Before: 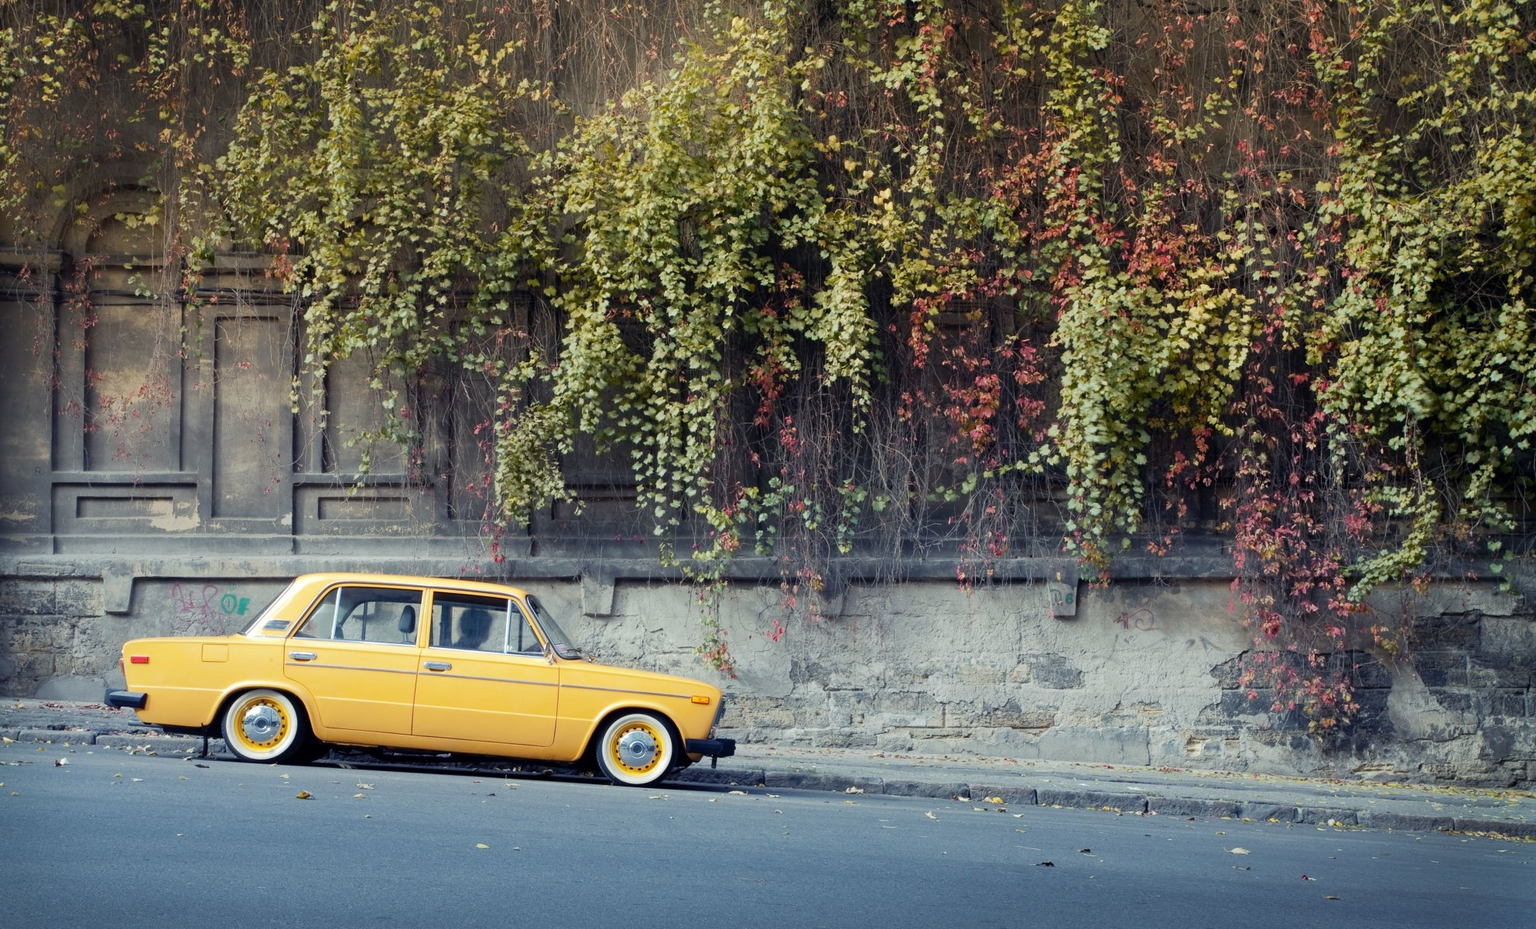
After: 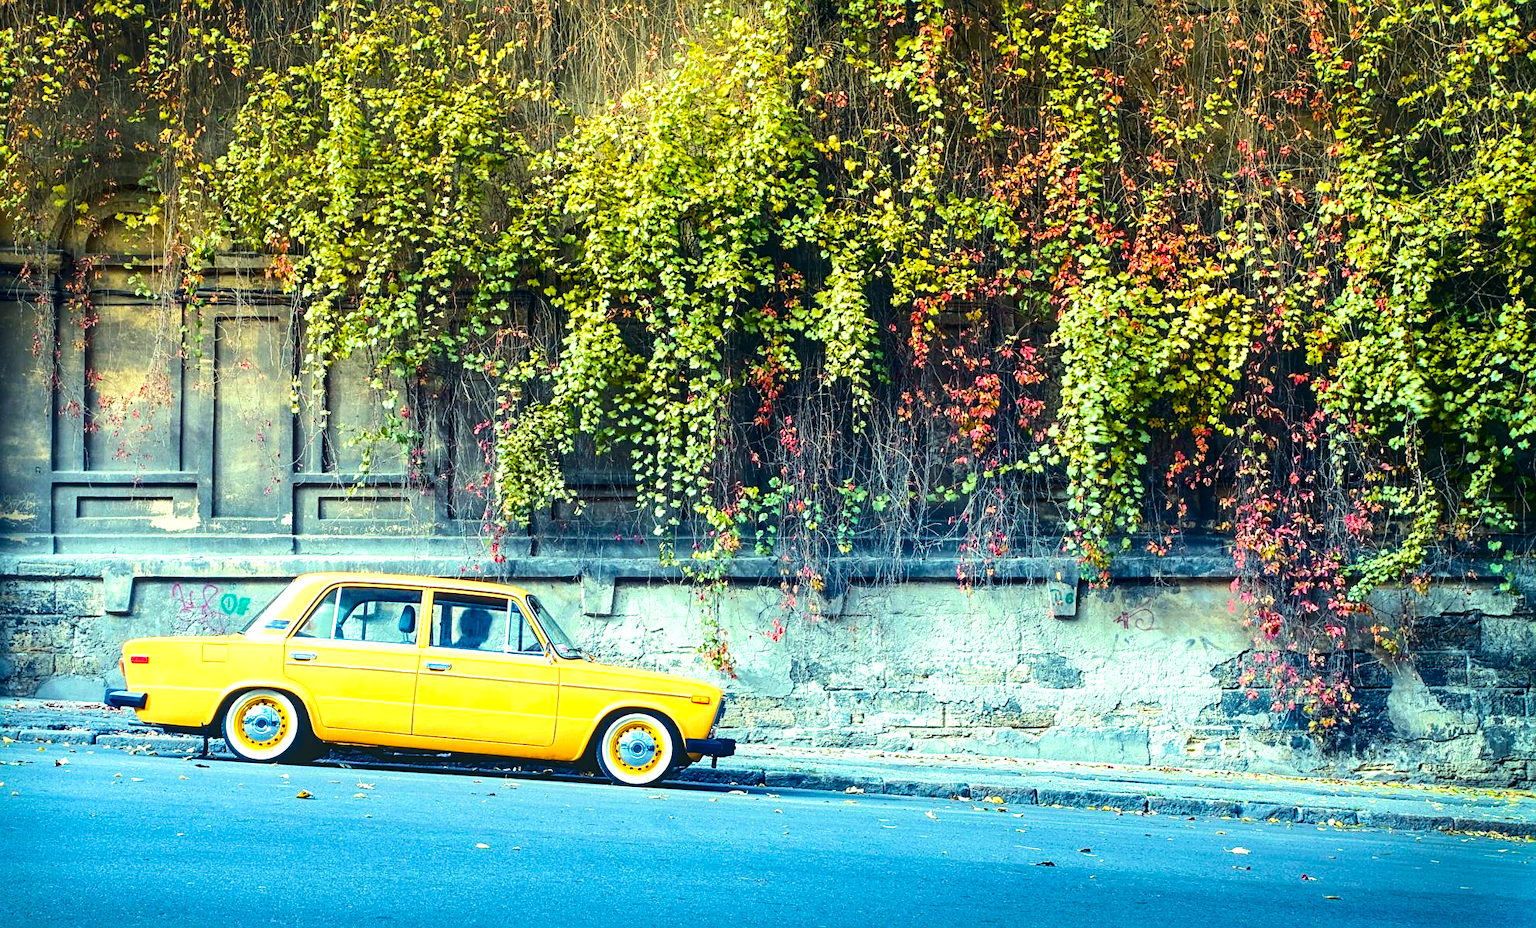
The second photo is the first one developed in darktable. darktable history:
sharpen: on, module defaults
color correction: highlights a* -7.47, highlights b* 1.06, shadows a* -3.65, saturation 1.37
shadows and highlights: shadows 35.44, highlights -35.1, soften with gaussian
exposure: black level correction 0, exposure 0.698 EV, compensate highlight preservation false
tone equalizer: -8 EV -0.452 EV, -7 EV -0.38 EV, -6 EV -0.352 EV, -5 EV -0.26 EV, -3 EV 0.245 EV, -2 EV 0.341 EV, -1 EV 0.393 EV, +0 EV 0.395 EV, edges refinement/feathering 500, mask exposure compensation -1.57 EV, preserve details no
local contrast: on, module defaults
velvia: strength 32.19%, mid-tones bias 0.207
tone curve: curves: ch0 [(0, 0) (0.003, 0.018) (0.011, 0.019) (0.025, 0.024) (0.044, 0.037) (0.069, 0.053) (0.1, 0.075) (0.136, 0.105) (0.177, 0.136) (0.224, 0.179) (0.277, 0.244) (0.335, 0.319) (0.399, 0.4) (0.468, 0.495) (0.543, 0.58) (0.623, 0.671) (0.709, 0.757) (0.801, 0.838) (0.898, 0.913) (1, 1)], color space Lab, independent channels, preserve colors none
